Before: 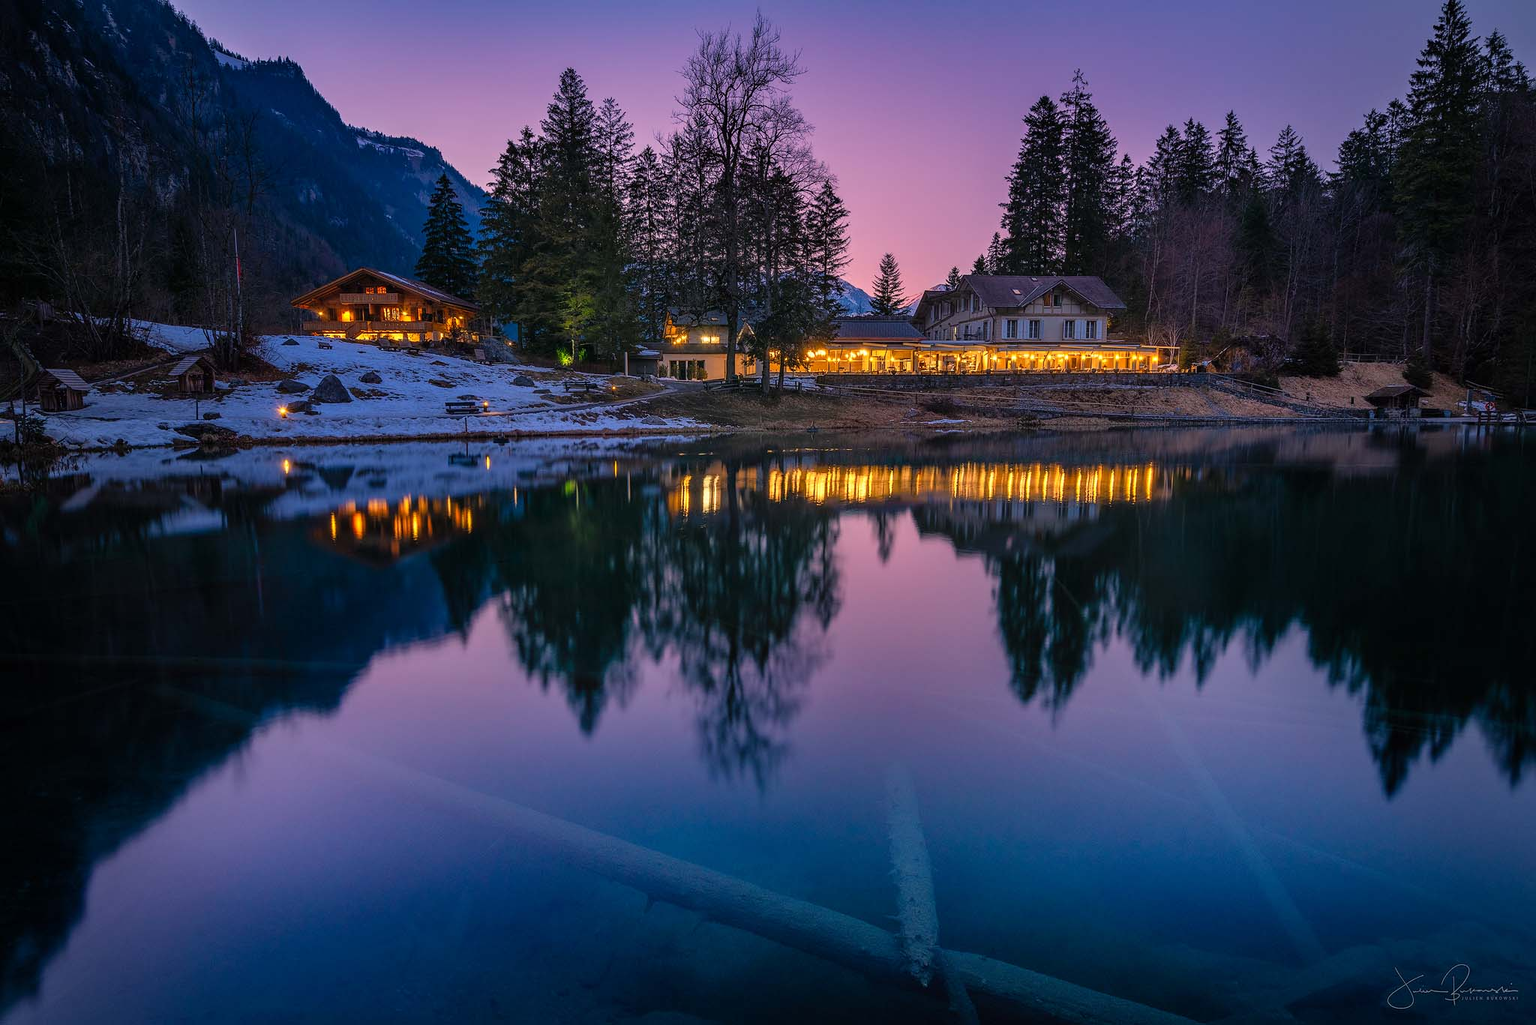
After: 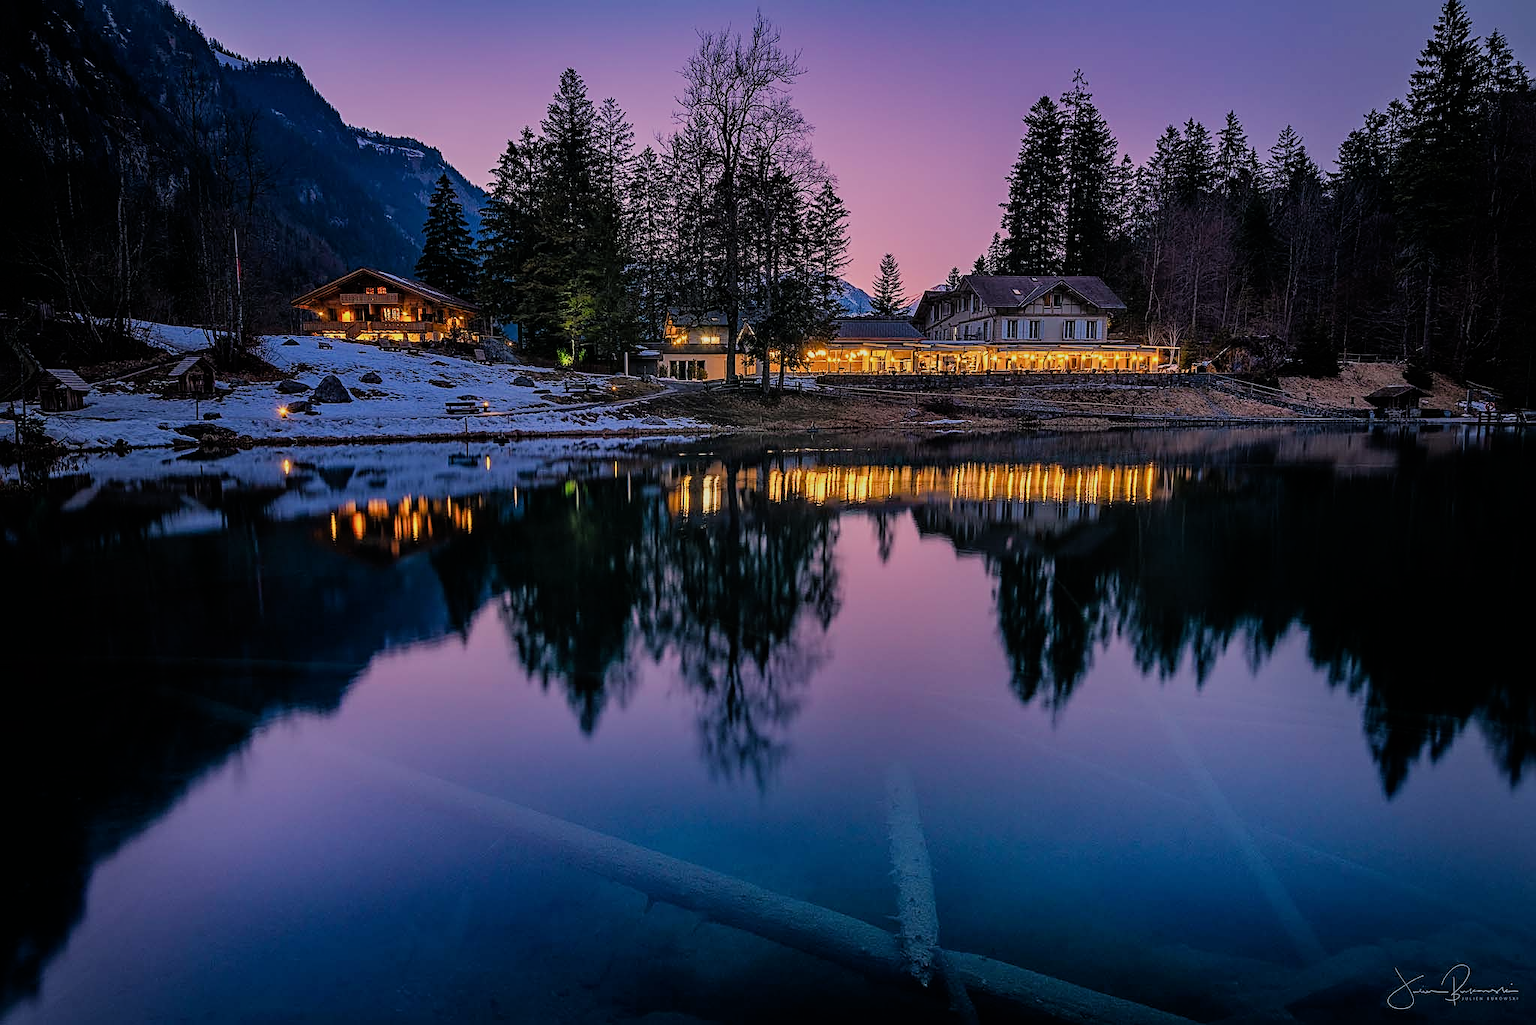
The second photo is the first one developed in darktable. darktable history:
sharpen: radius 2.543, amount 0.636
filmic rgb: black relative exposure -7.65 EV, white relative exposure 4.56 EV, hardness 3.61, contrast 1.05
